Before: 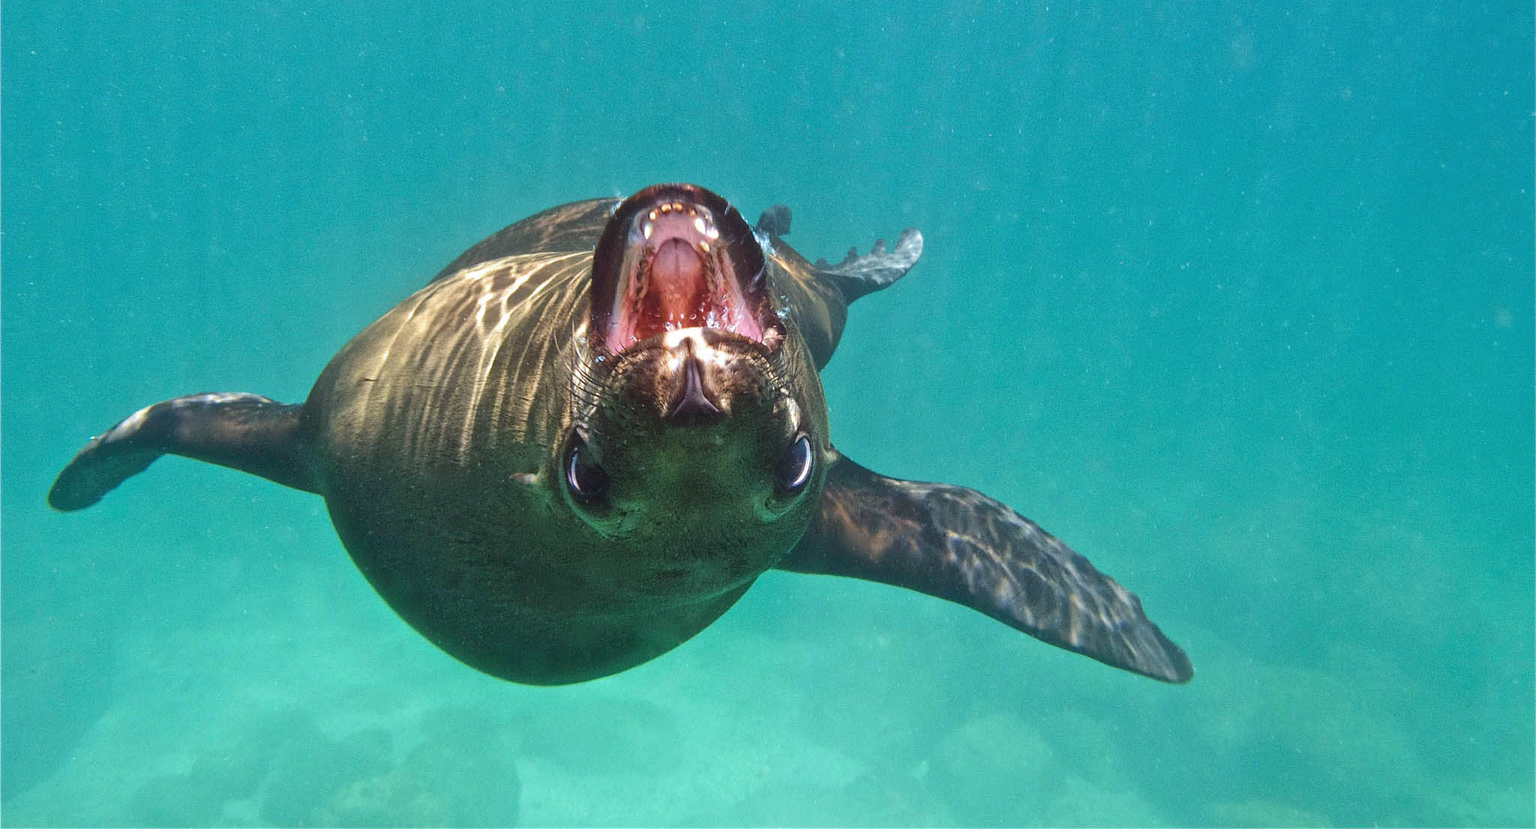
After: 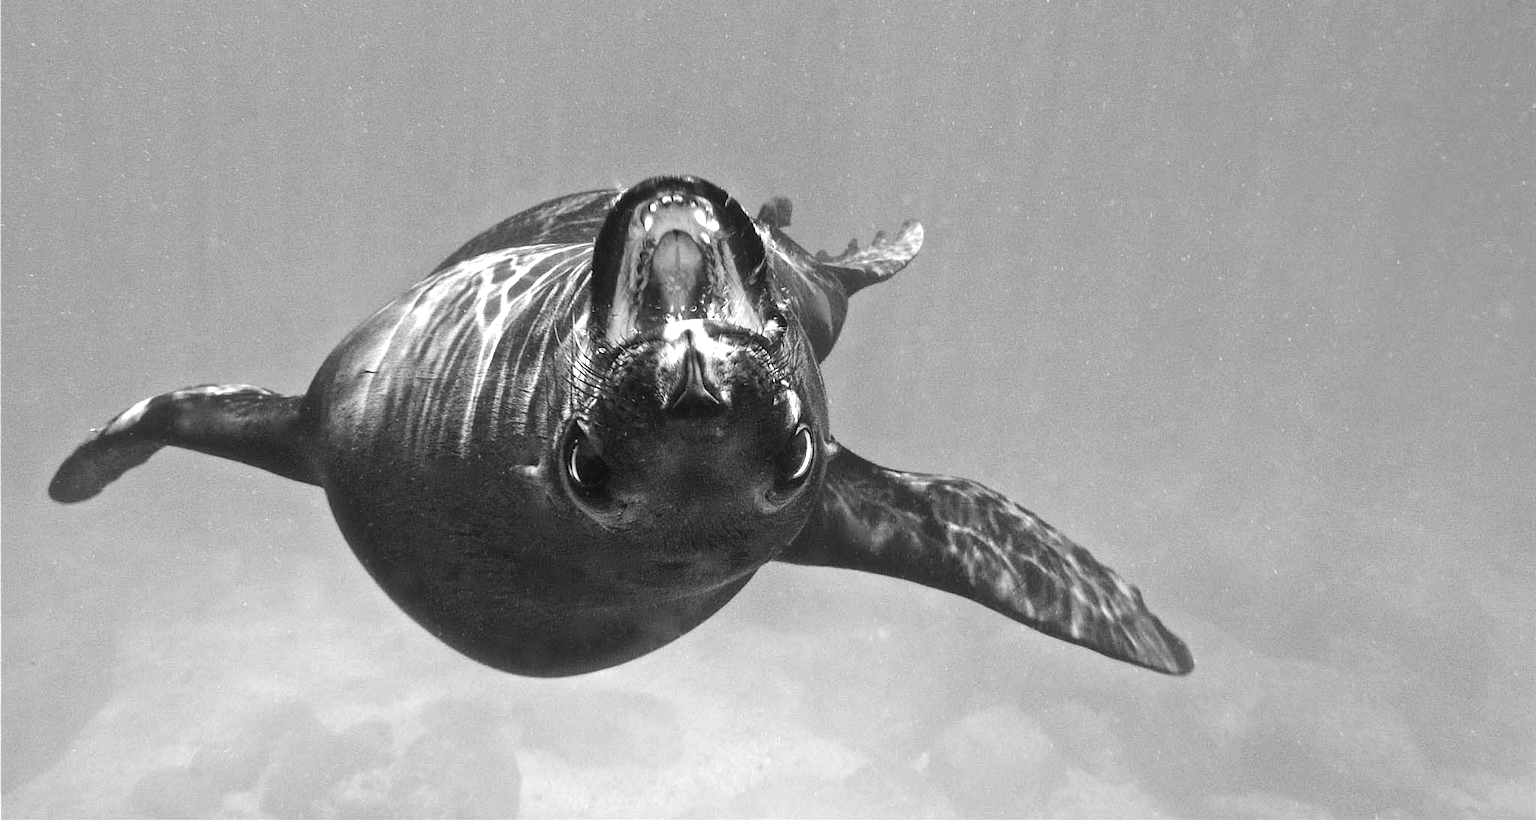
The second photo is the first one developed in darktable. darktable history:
monochrome: on, module defaults
contrast brightness saturation: saturation 0.1
tone equalizer: -8 EV -0.75 EV, -7 EV -0.7 EV, -6 EV -0.6 EV, -5 EV -0.4 EV, -3 EV 0.4 EV, -2 EV 0.6 EV, -1 EV 0.7 EV, +0 EV 0.75 EV, edges refinement/feathering 500, mask exposure compensation -1.57 EV, preserve details no
color balance rgb: linear chroma grading › global chroma 15%, perceptual saturation grading › global saturation 30%
crop: top 1.049%, right 0.001%
